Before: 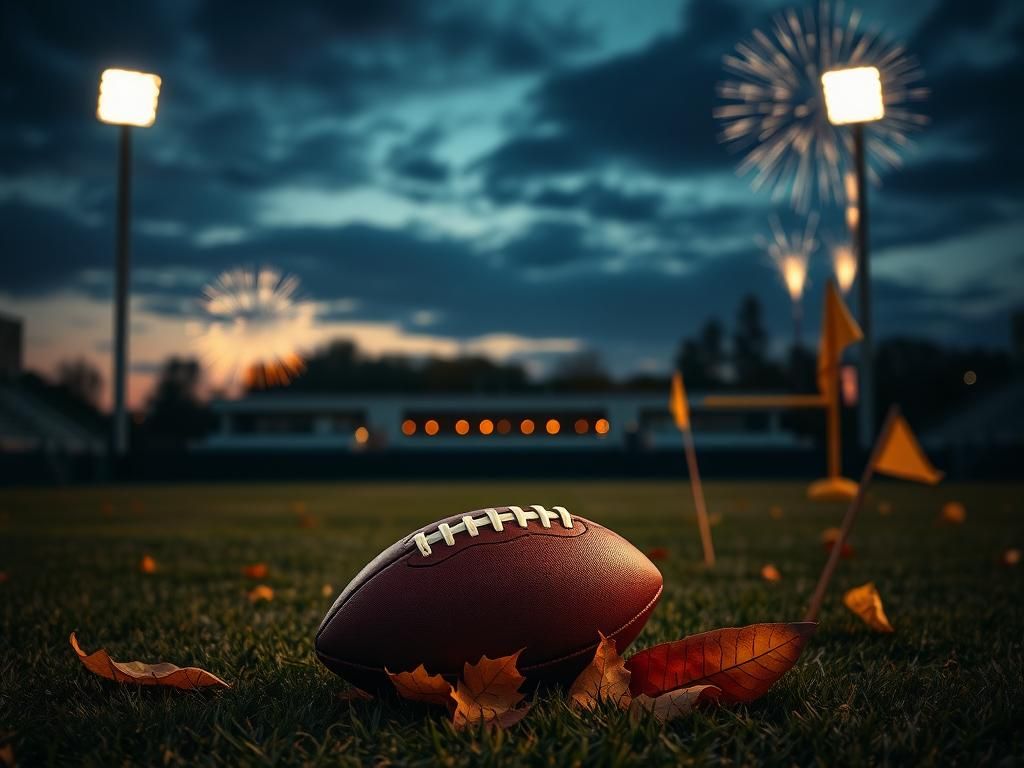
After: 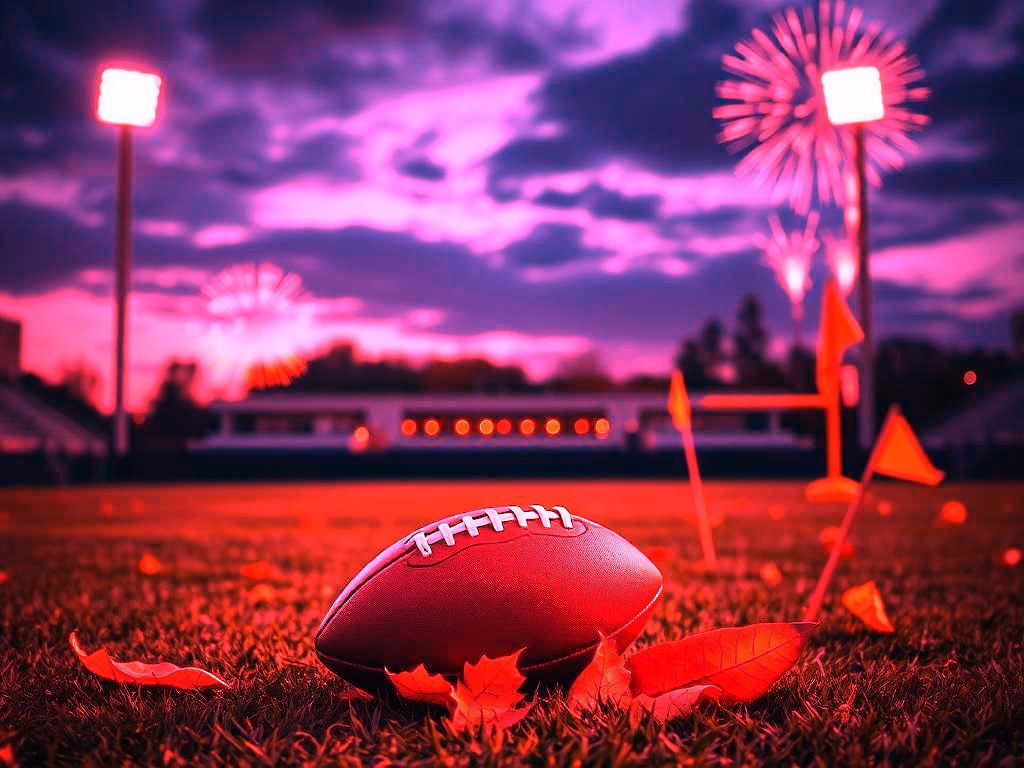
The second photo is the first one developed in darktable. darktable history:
white balance: red 4.26, blue 1.802
sharpen: radius 2.883, amount 0.868, threshold 47.523
